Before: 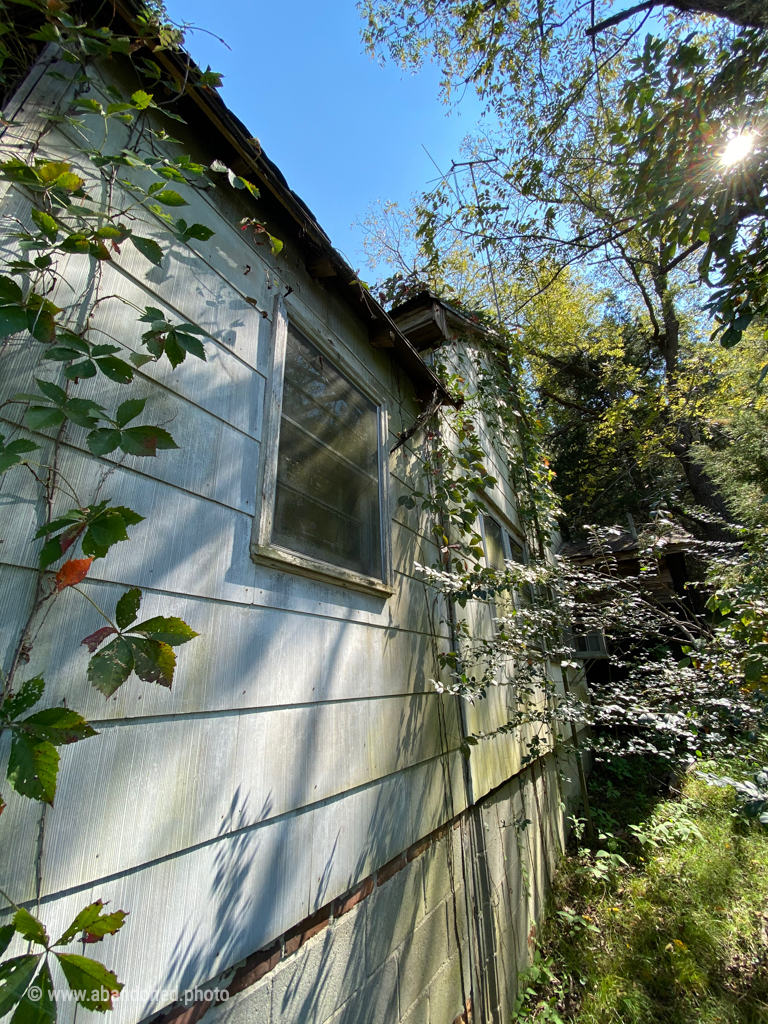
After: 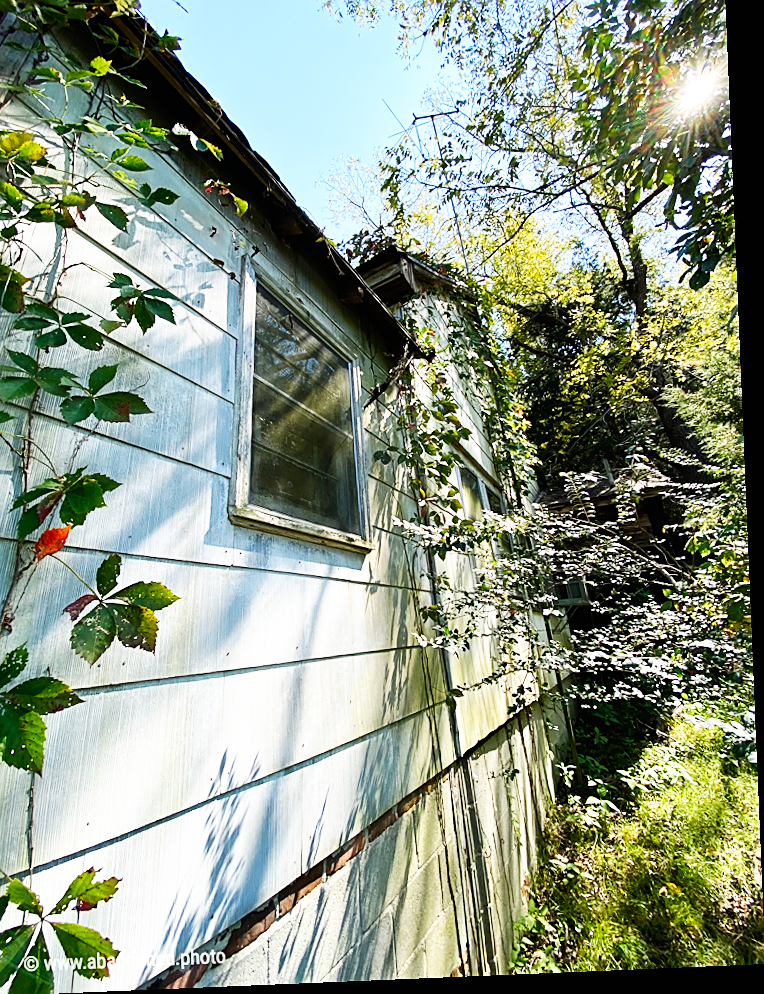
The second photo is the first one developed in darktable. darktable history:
sharpen: on, module defaults
crop and rotate: angle 2.39°, left 5.624%, top 5.717%
base curve: curves: ch0 [(0, 0) (0.007, 0.004) (0.027, 0.03) (0.046, 0.07) (0.207, 0.54) (0.442, 0.872) (0.673, 0.972) (1, 1)], preserve colors none
